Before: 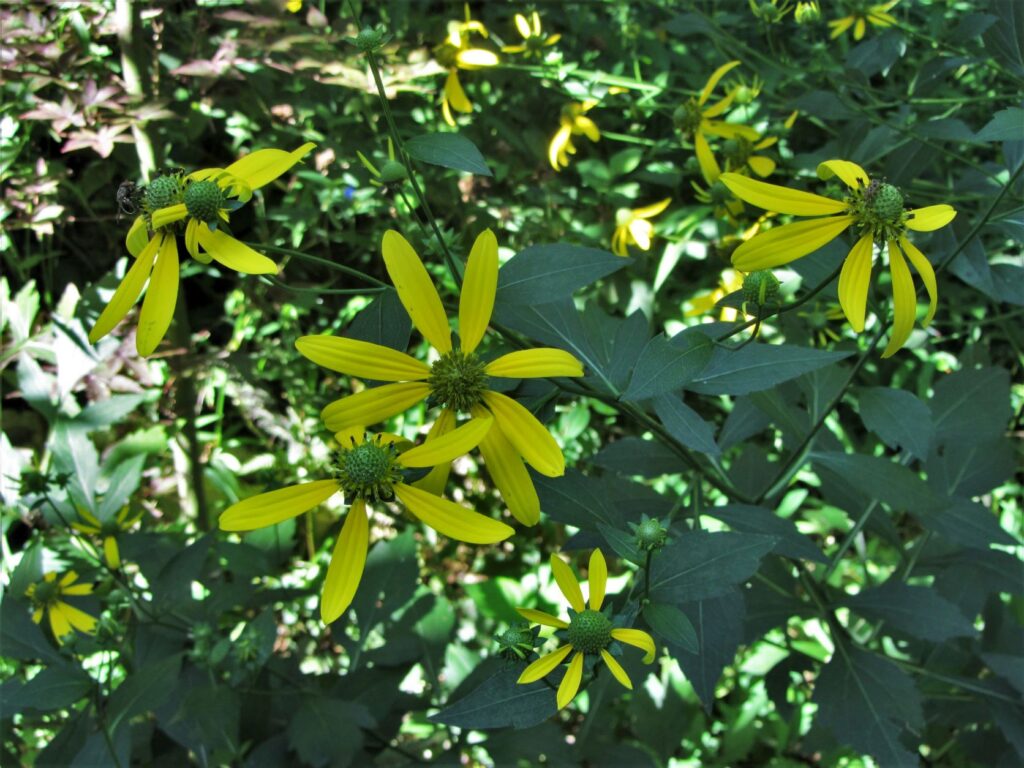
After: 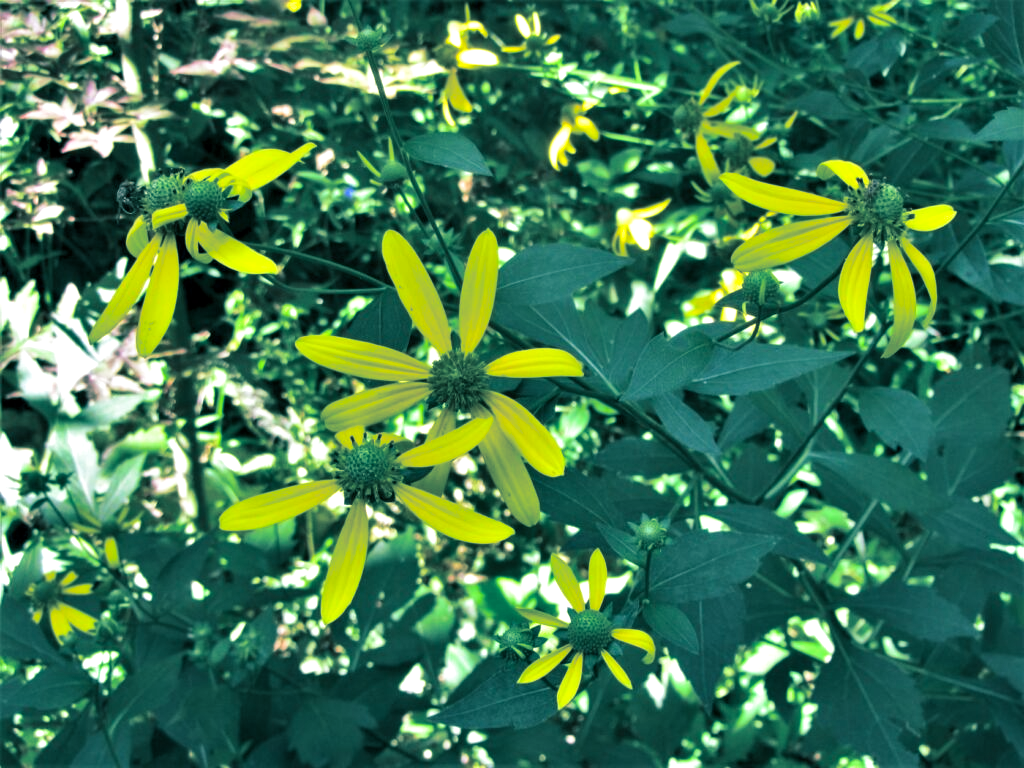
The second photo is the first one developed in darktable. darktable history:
contrast brightness saturation: contrast 0.1, brightness 0.03, saturation 0.09
white balance: red 1, blue 1
split-toning: shadows › hue 183.6°, shadows › saturation 0.52, highlights › hue 0°, highlights › saturation 0
exposure: black level correction 0.001, exposure 0.5 EV, compensate exposure bias true, compensate highlight preservation false
